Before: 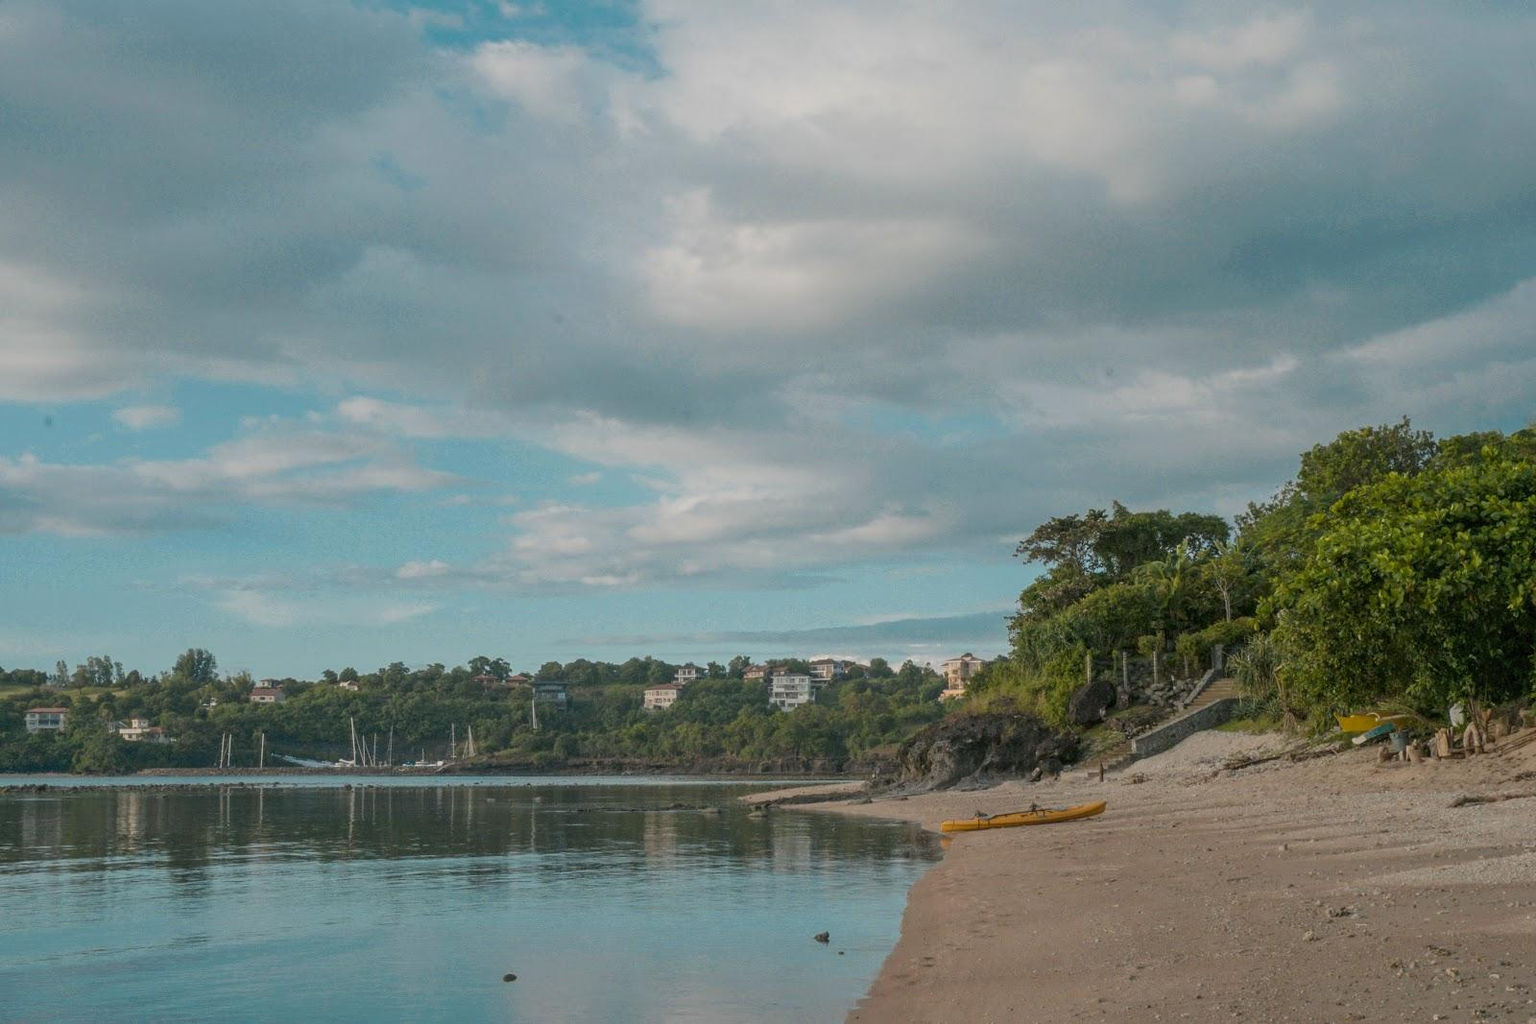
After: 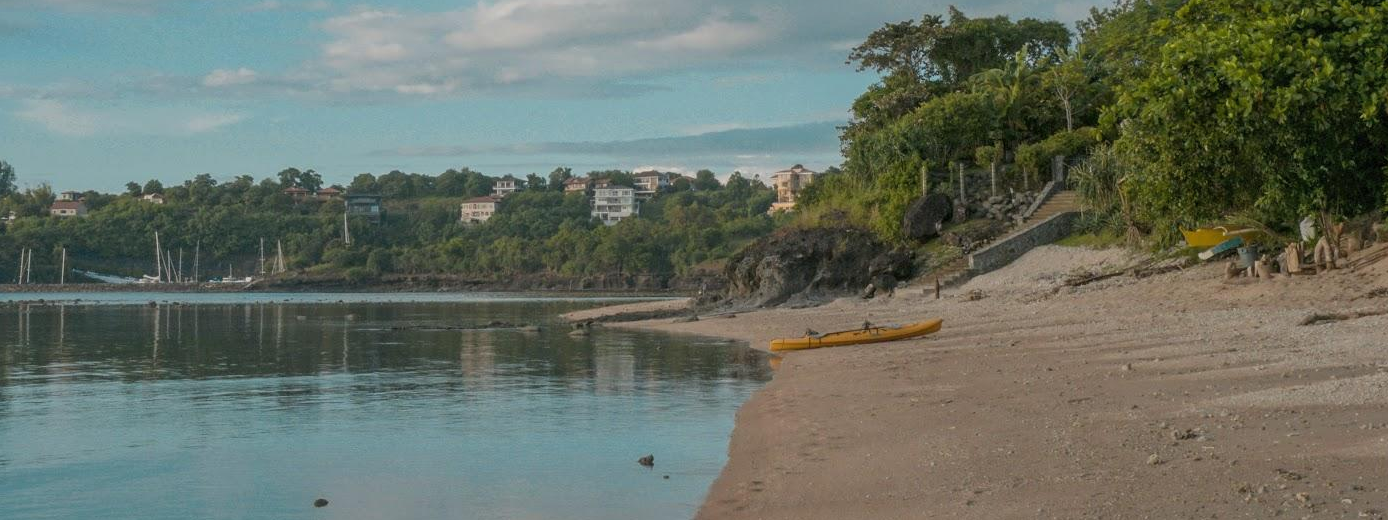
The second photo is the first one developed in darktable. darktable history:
shadows and highlights: shadows 25.43, highlights -23.87
crop and rotate: left 13.23%, top 48.378%, bottom 2.869%
